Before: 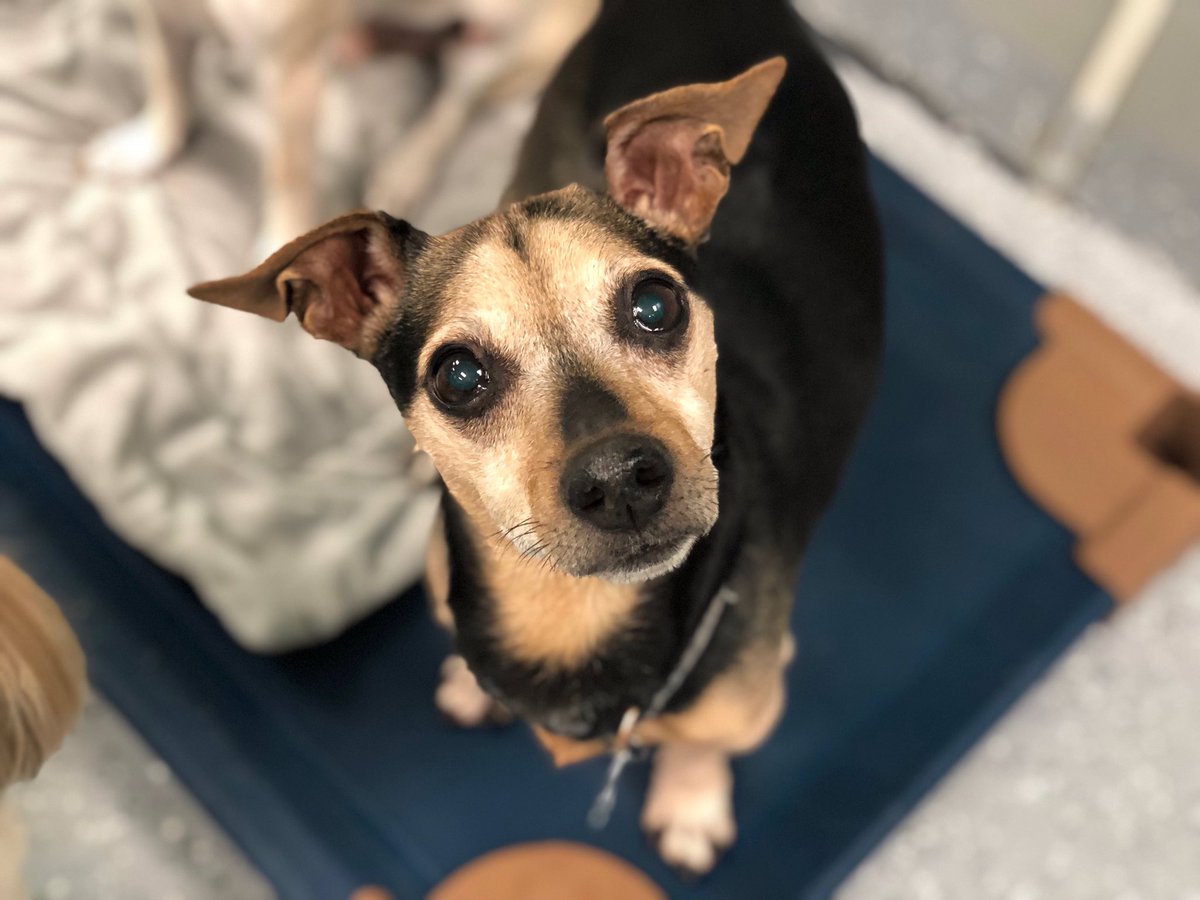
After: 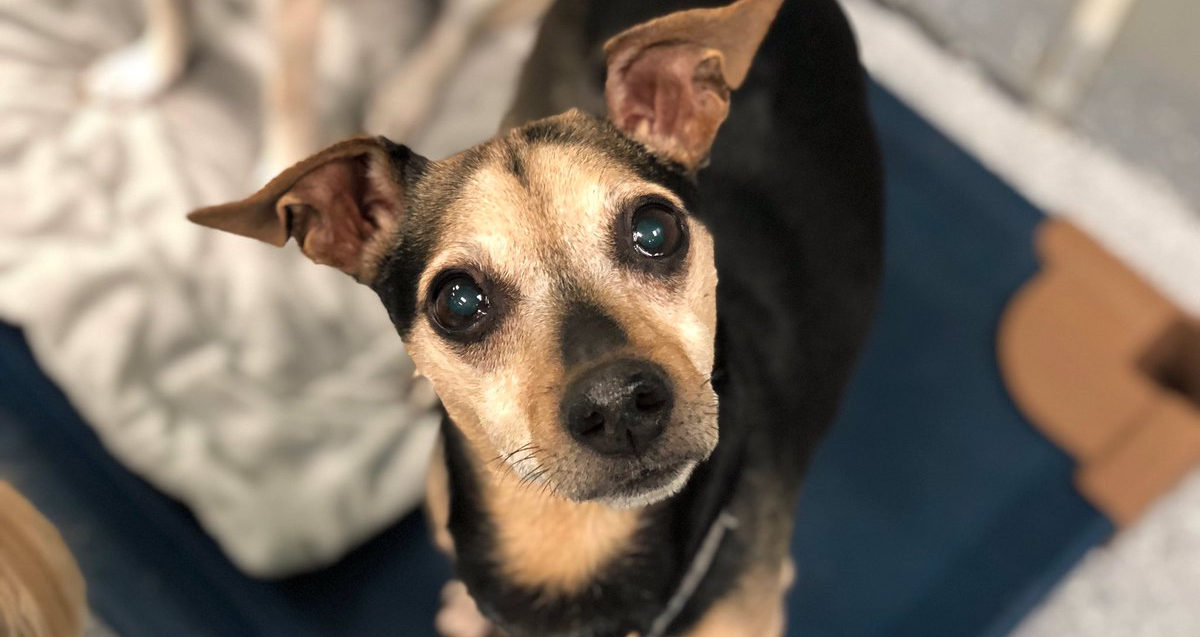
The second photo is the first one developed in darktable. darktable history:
crop and rotate: top 8.43%, bottom 20.755%
